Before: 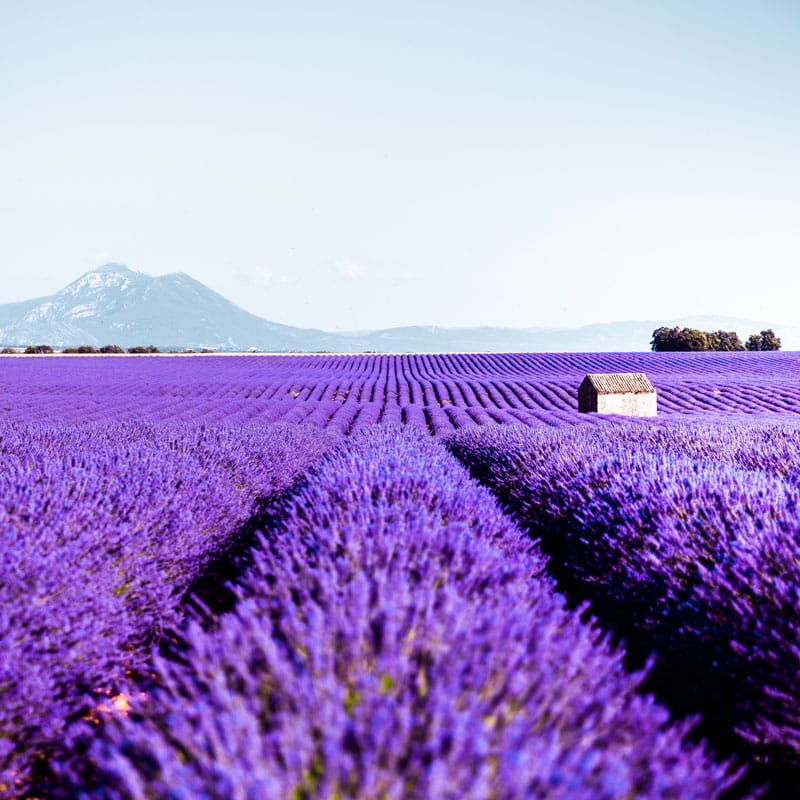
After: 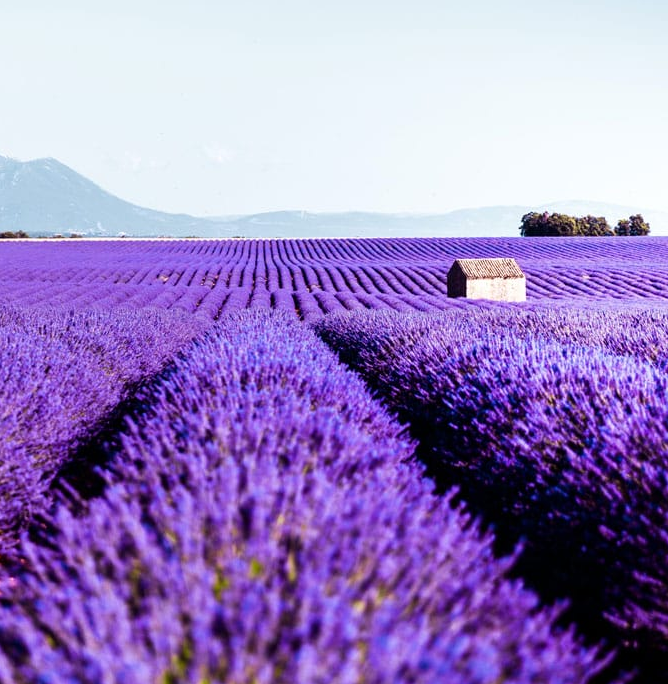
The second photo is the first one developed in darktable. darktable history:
crop: left 16.428%, top 14.376%
